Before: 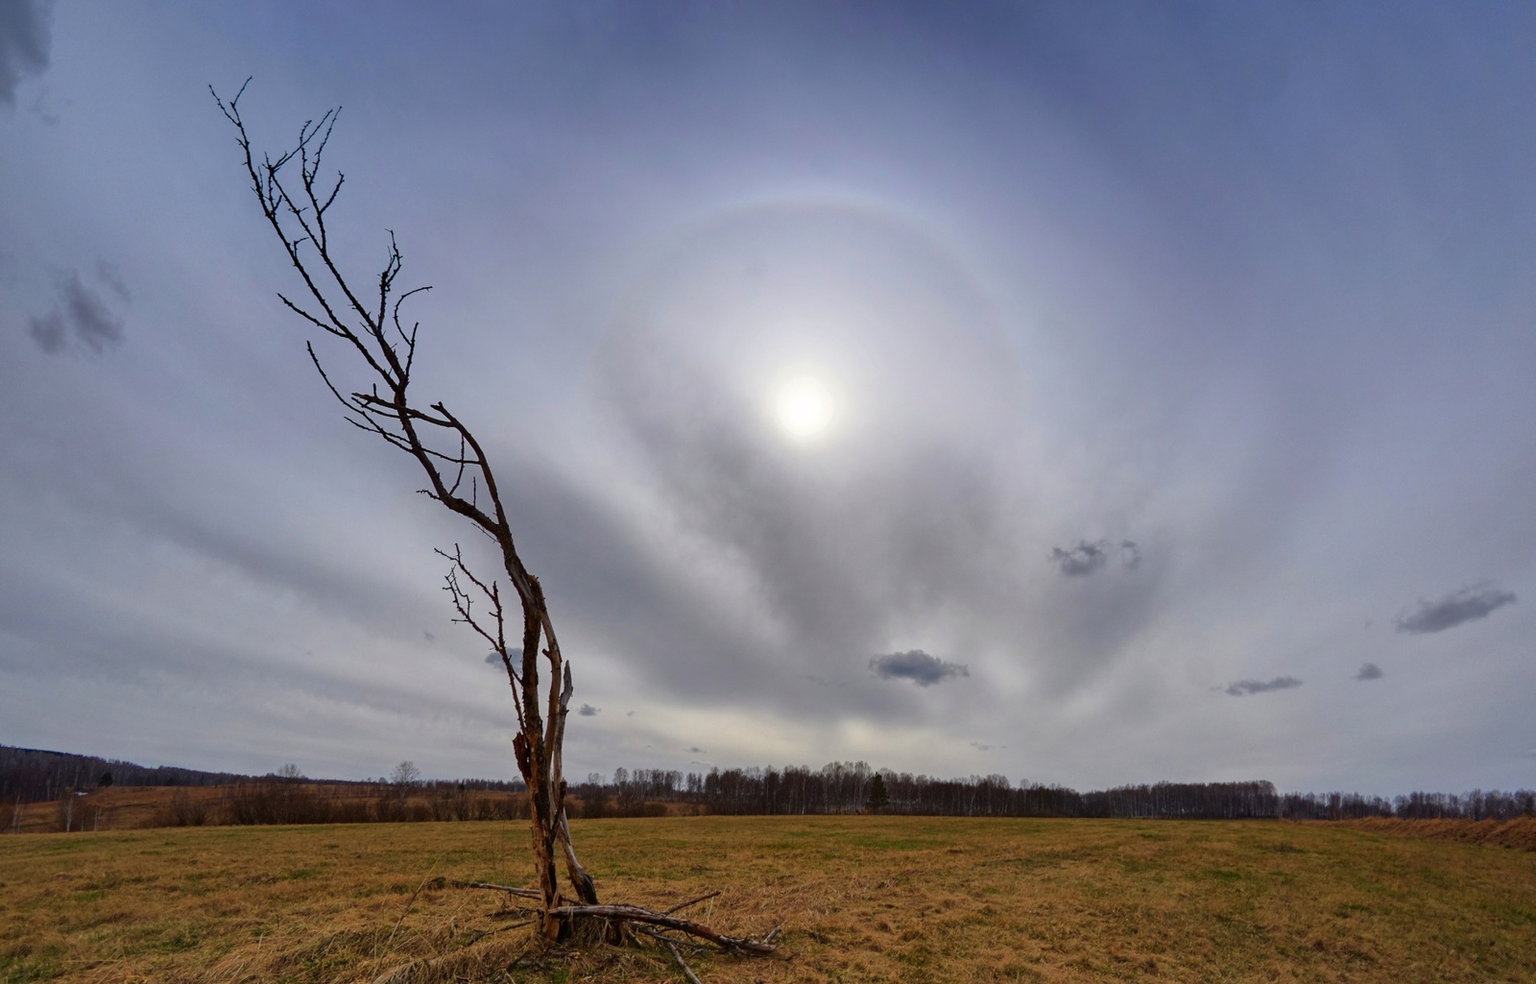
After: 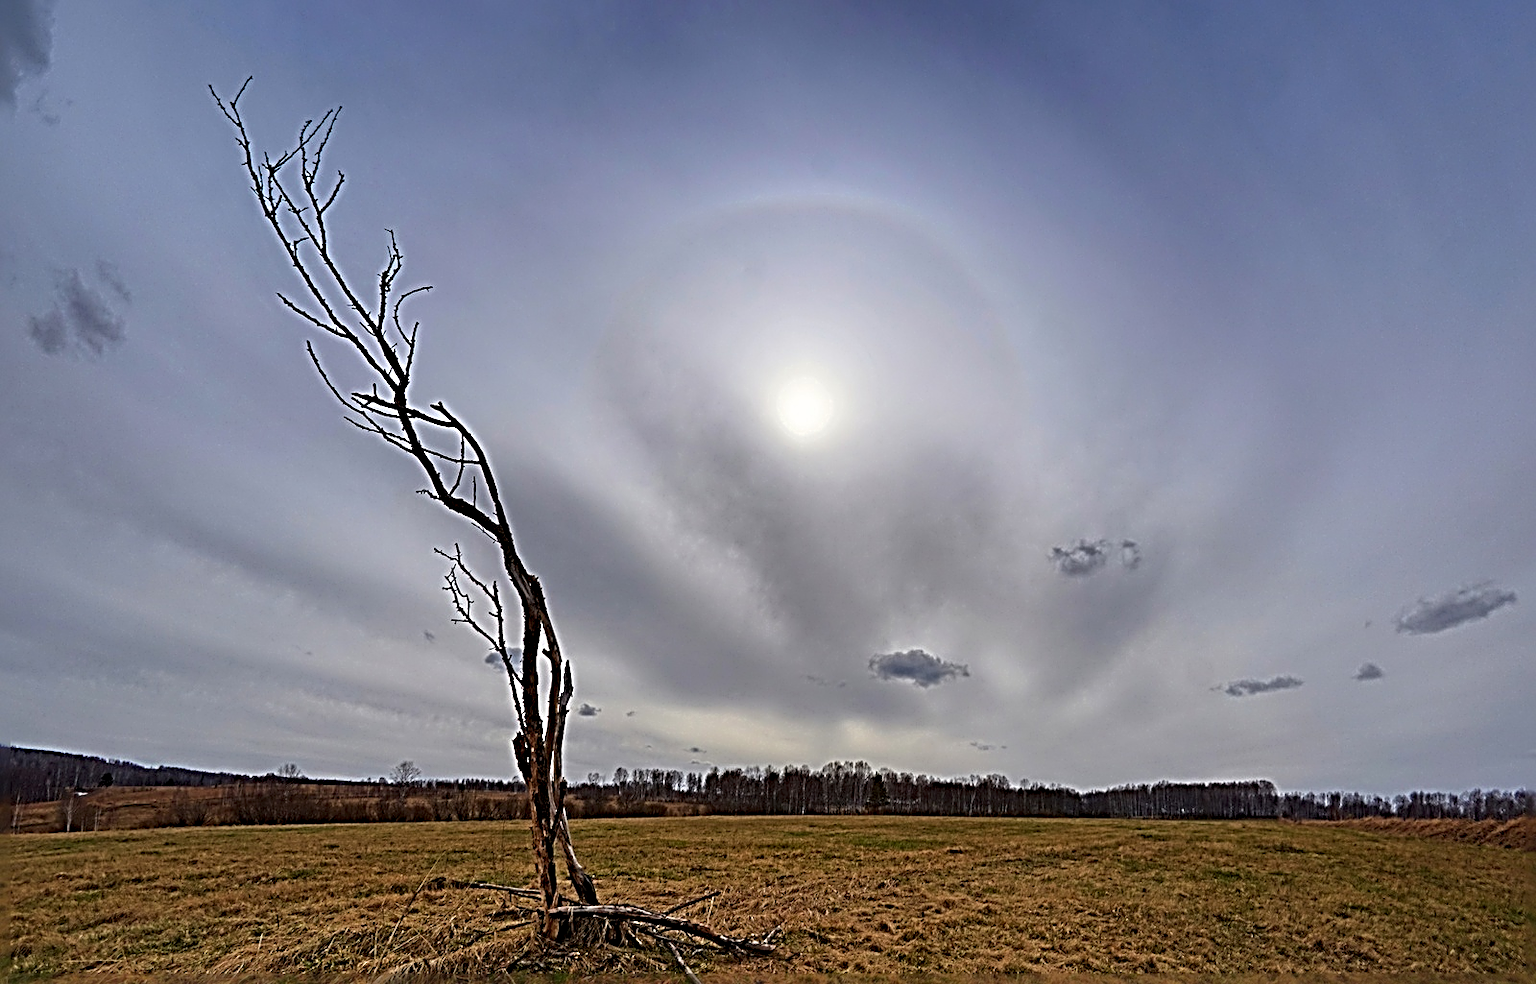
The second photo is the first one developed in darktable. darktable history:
sharpen: radius 4.003, amount 1.994
